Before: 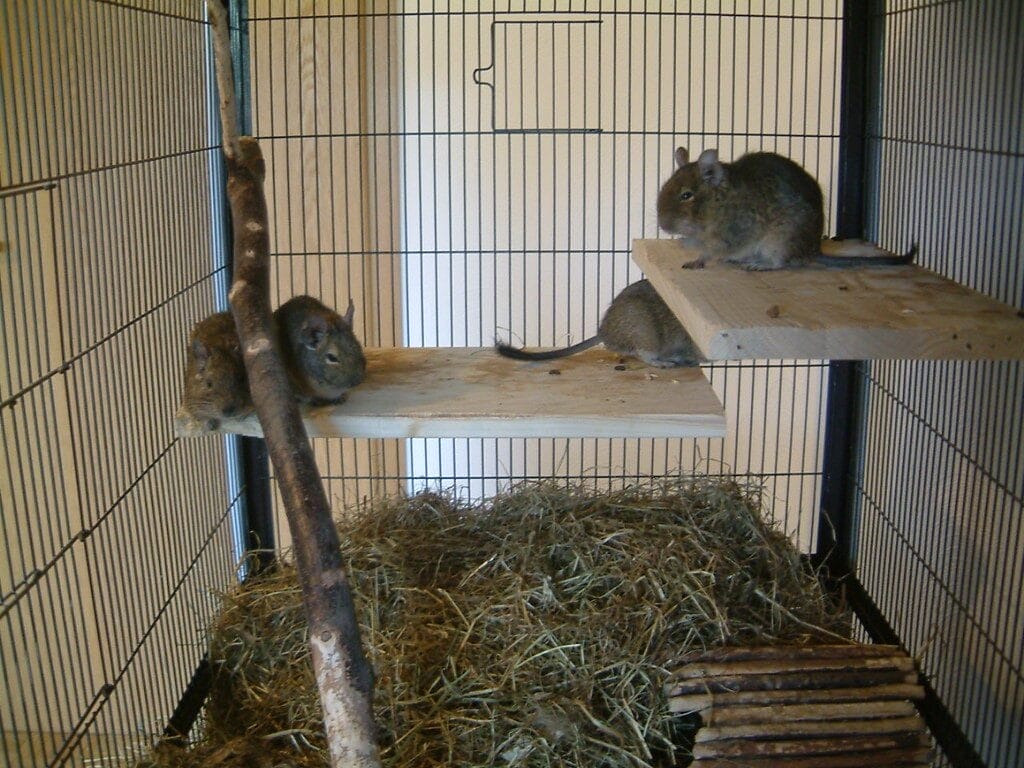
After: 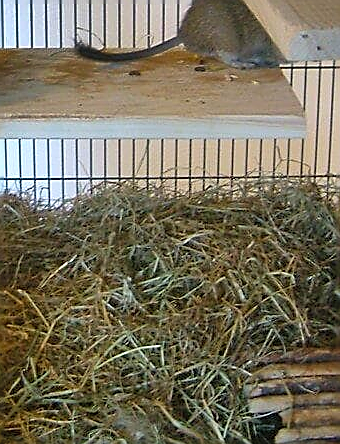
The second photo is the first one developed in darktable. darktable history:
crop: left 41.109%, top 39.05%, right 25.657%, bottom 3.016%
shadows and highlights: shadows 18.78, highlights -83.79, soften with gaussian
sharpen: radius 1.426, amount 1.265, threshold 0.65
contrast brightness saturation: contrast 0.069, brightness 0.173, saturation 0.41
